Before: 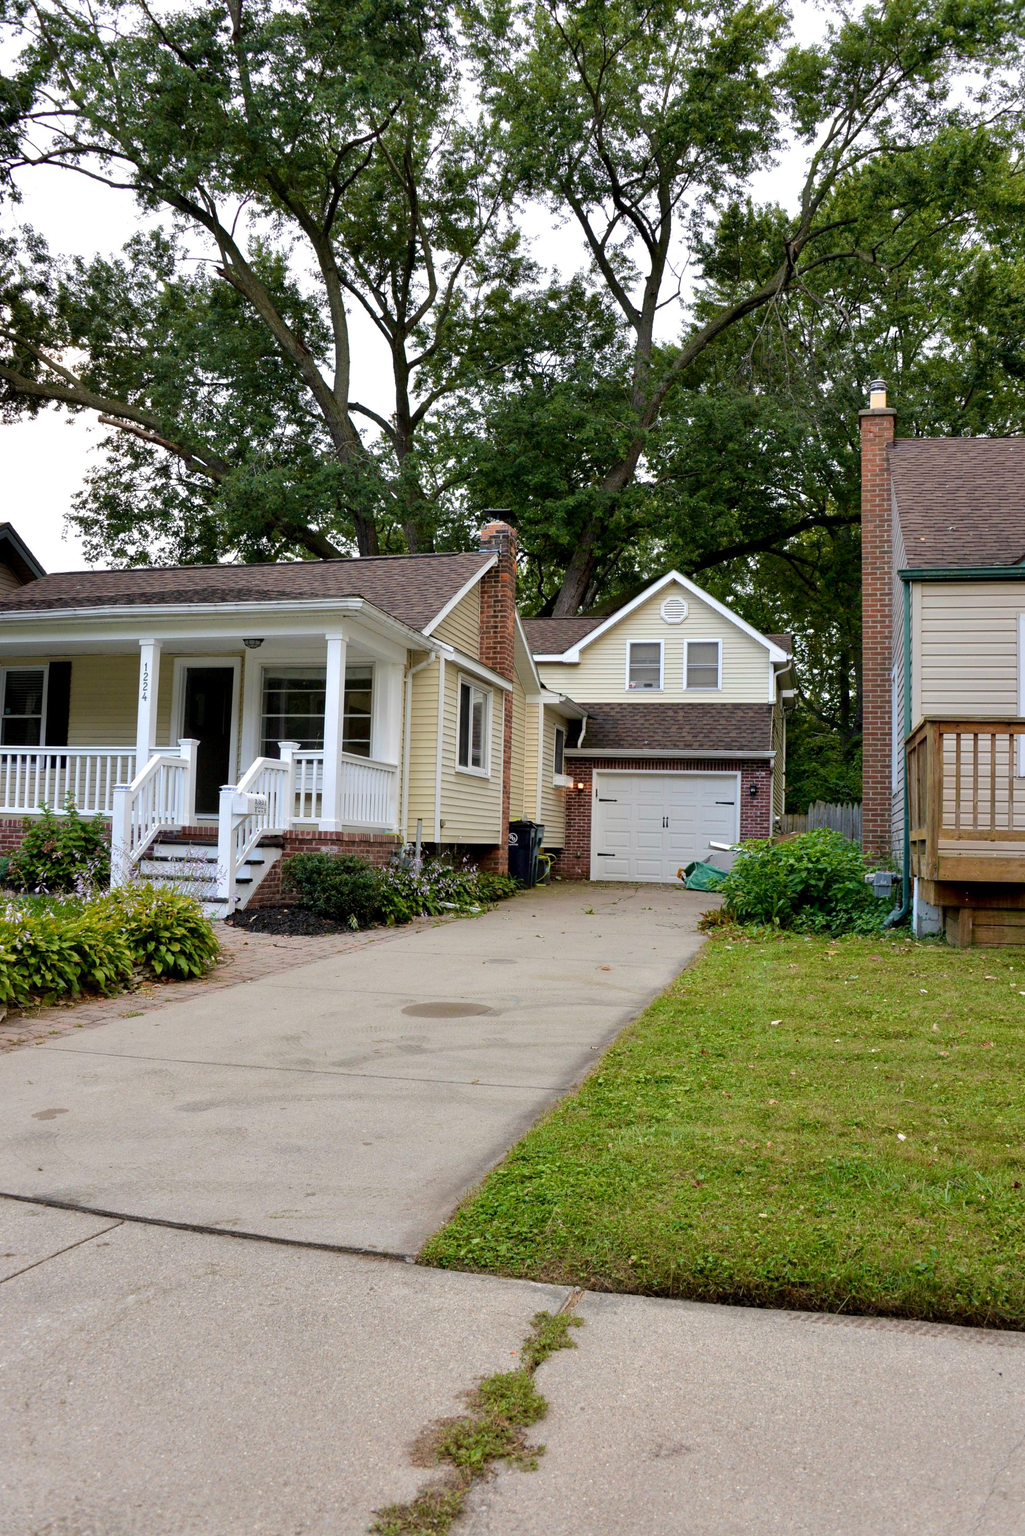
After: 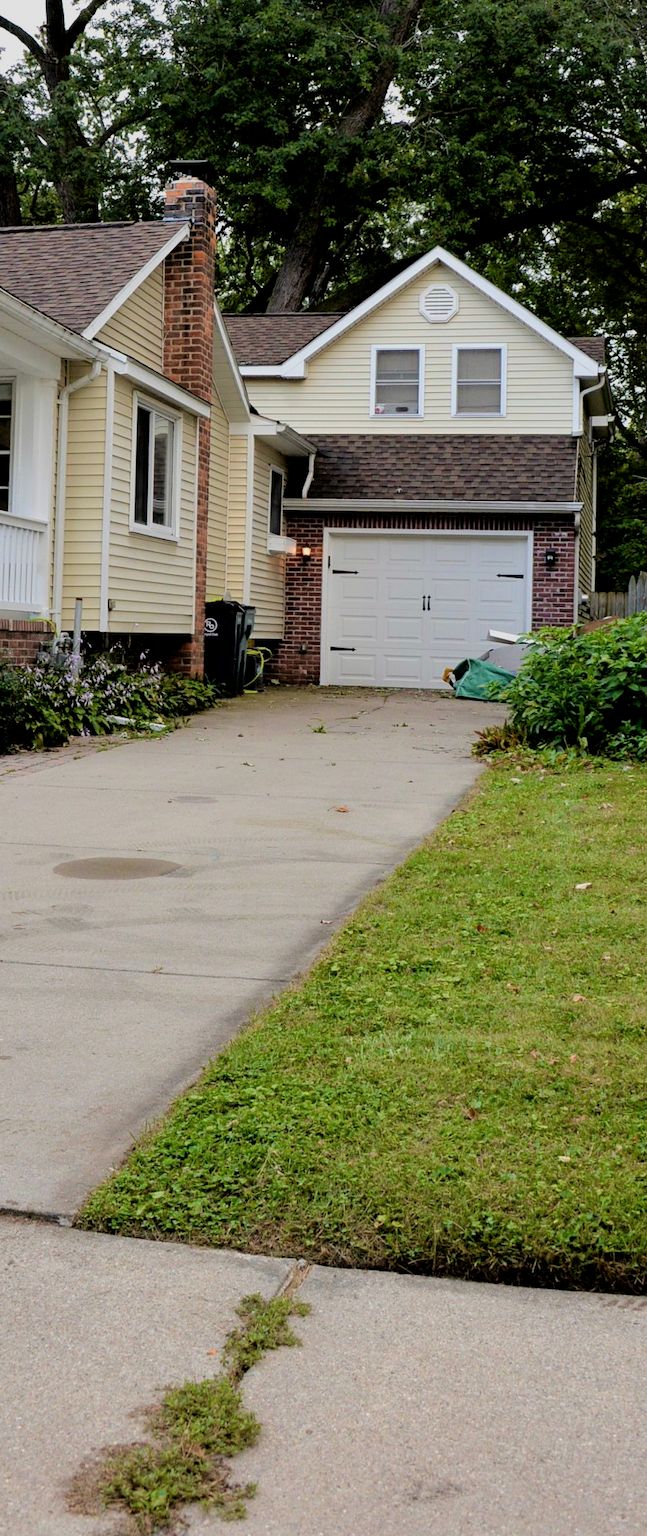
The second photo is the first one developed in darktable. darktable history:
contrast brightness saturation: saturation -0.026
crop: left 35.515%, top 25.794%, right 19.769%, bottom 3.438%
filmic rgb: black relative exposure -7.75 EV, white relative exposure 4.35 EV, target black luminance 0%, hardness 3.75, latitude 50.66%, contrast 1.074, highlights saturation mix 9.4%, shadows ↔ highlights balance -0.221%, color science v6 (2022)
